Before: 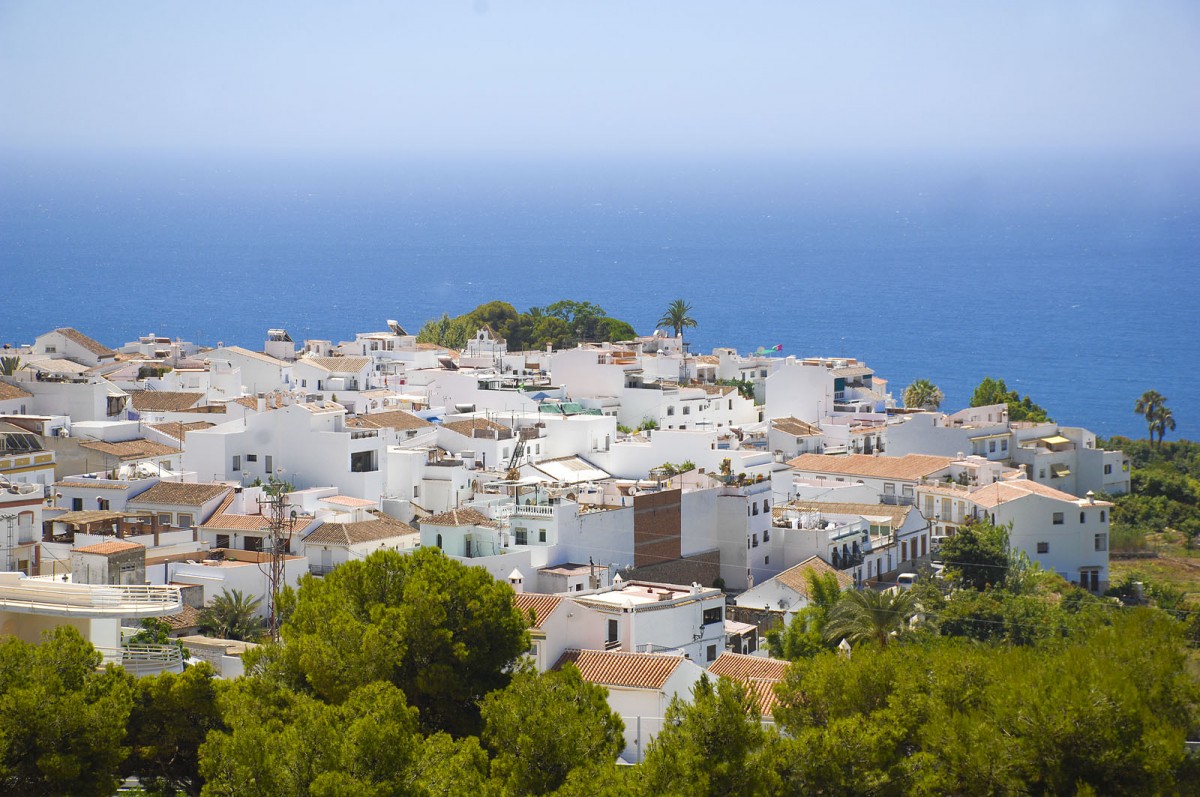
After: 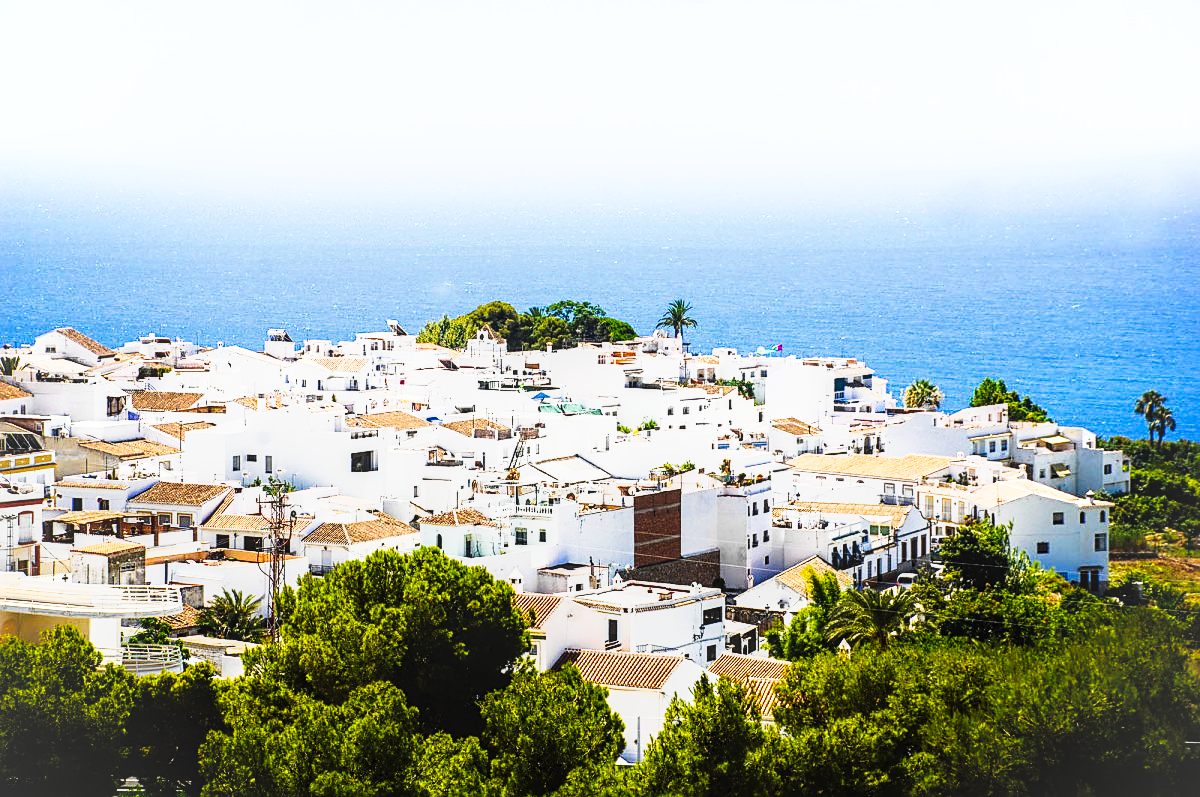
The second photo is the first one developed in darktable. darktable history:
tone curve: curves: ch0 [(0, 0) (0.003, 0.003) (0.011, 0.006) (0.025, 0.012) (0.044, 0.02) (0.069, 0.023) (0.1, 0.029) (0.136, 0.037) (0.177, 0.058) (0.224, 0.084) (0.277, 0.137) (0.335, 0.209) (0.399, 0.336) (0.468, 0.478) (0.543, 0.63) (0.623, 0.789) (0.709, 0.903) (0.801, 0.967) (0.898, 0.987) (1, 1)], preserve colors none
sharpen: on, module defaults
local contrast: on, module defaults
exposure: black level correction 0, exposure -0.802 EV, compensate exposure bias true, compensate highlight preservation false
contrast brightness saturation: contrast 0.195, brightness 0.158, saturation 0.223
vignetting: brightness 0.038, saturation 0.002
tone equalizer: -8 EV -0.727 EV, -7 EV -0.716 EV, -6 EV -0.639 EV, -5 EV -0.414 EV, -3 EV 0.389 EV, -2 EV 0.6 EV, -1 EV 0.697 EV, +0 EV 0.733 EV
